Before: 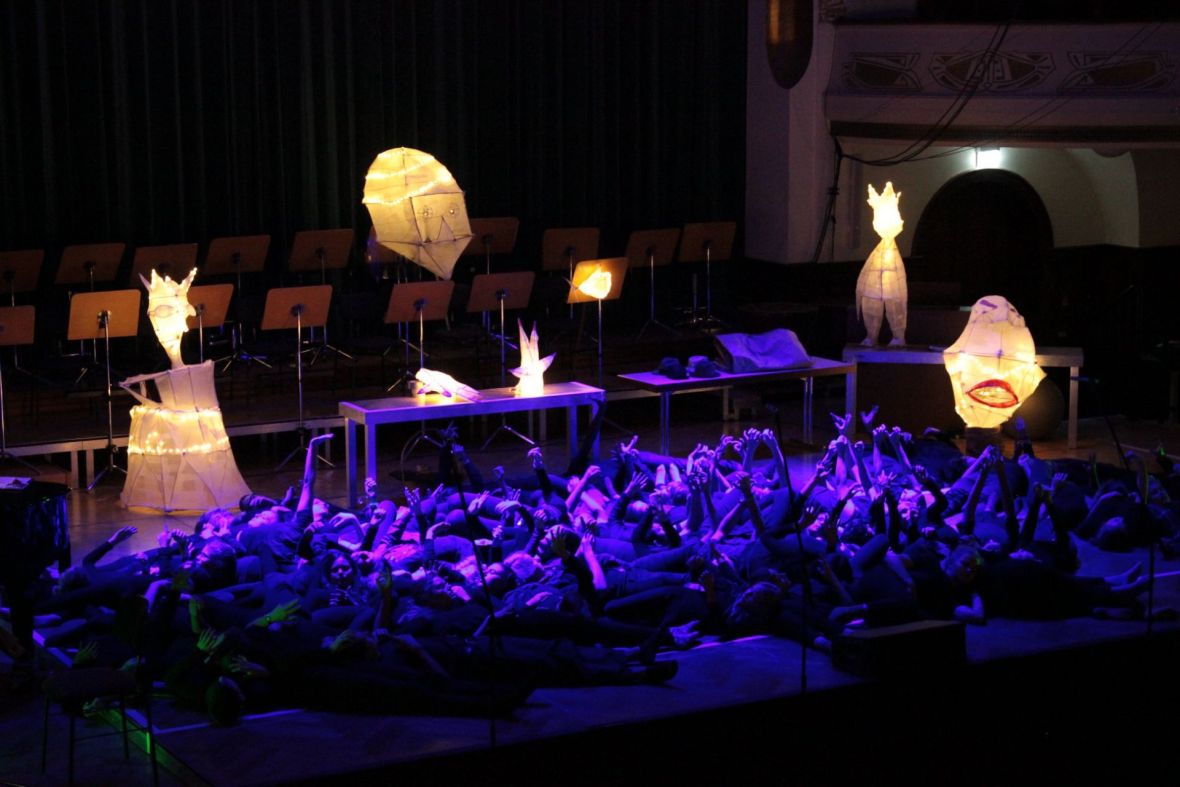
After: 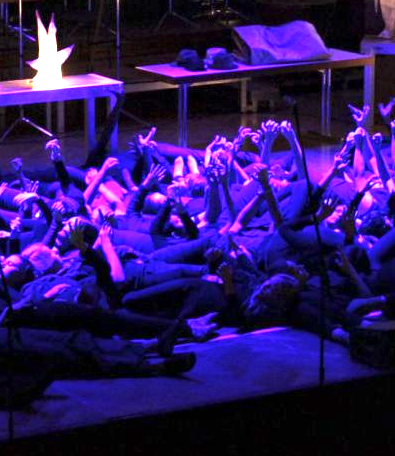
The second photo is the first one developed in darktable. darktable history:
exposure: black level correction 0, exposure 1.458 EV, compensate exposure bias true, compensate highlight preservation false
crop: left 40.9%, top 39.255%, right 25.548%, bottom 2.779%
local contrast: highlights 105%, shadows 102%, detail 119%, midtone range 0.2
